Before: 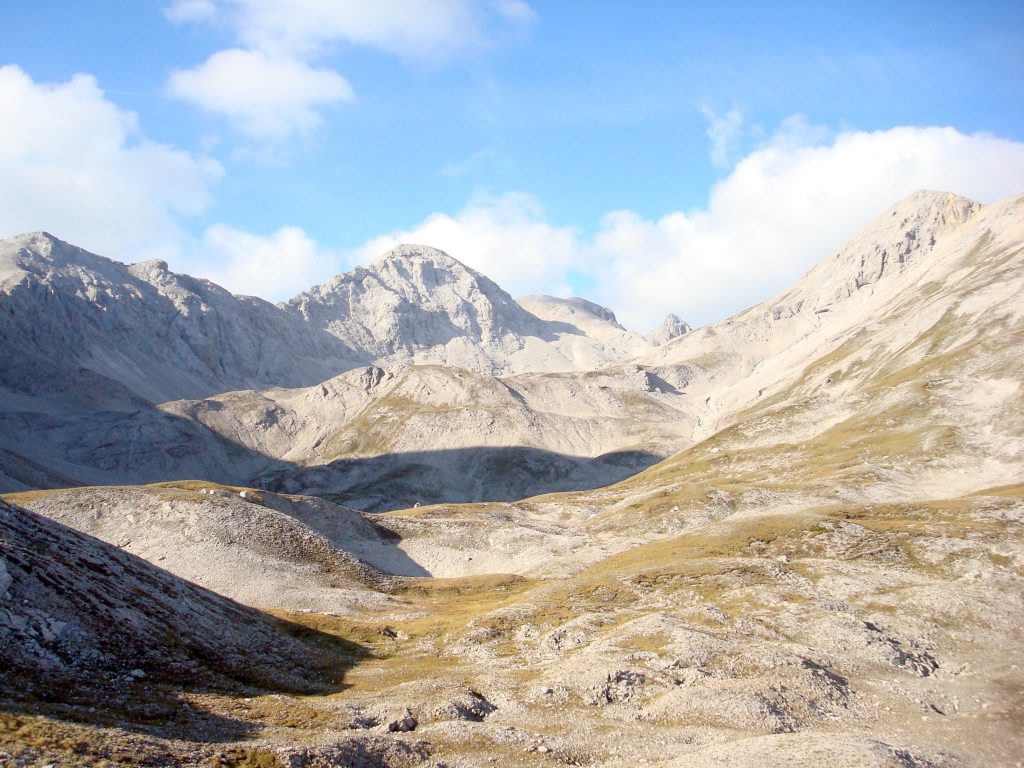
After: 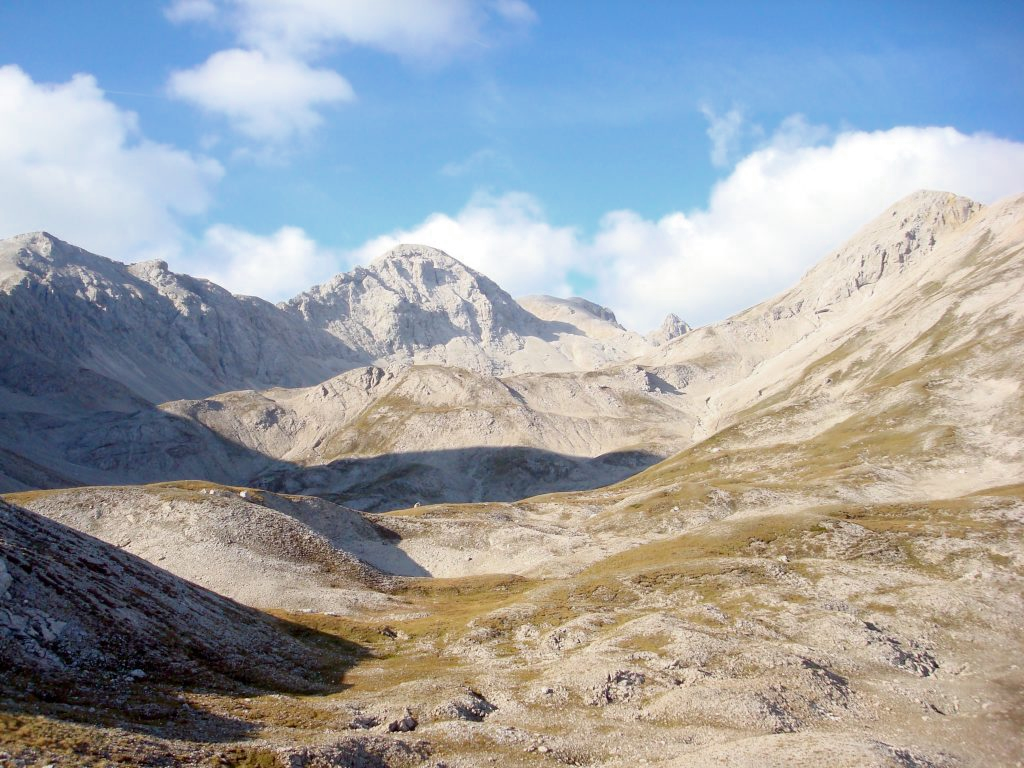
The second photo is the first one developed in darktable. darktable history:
color zones: curves: ch0 [(0, 0.425) (0.143, 0.422) (0.286, 0.42) (0.429, 0.419) (0.571, 0.419) (0.714, 0.42) (0.857, 0.422) (1, 0.425)], mix 24.23%
